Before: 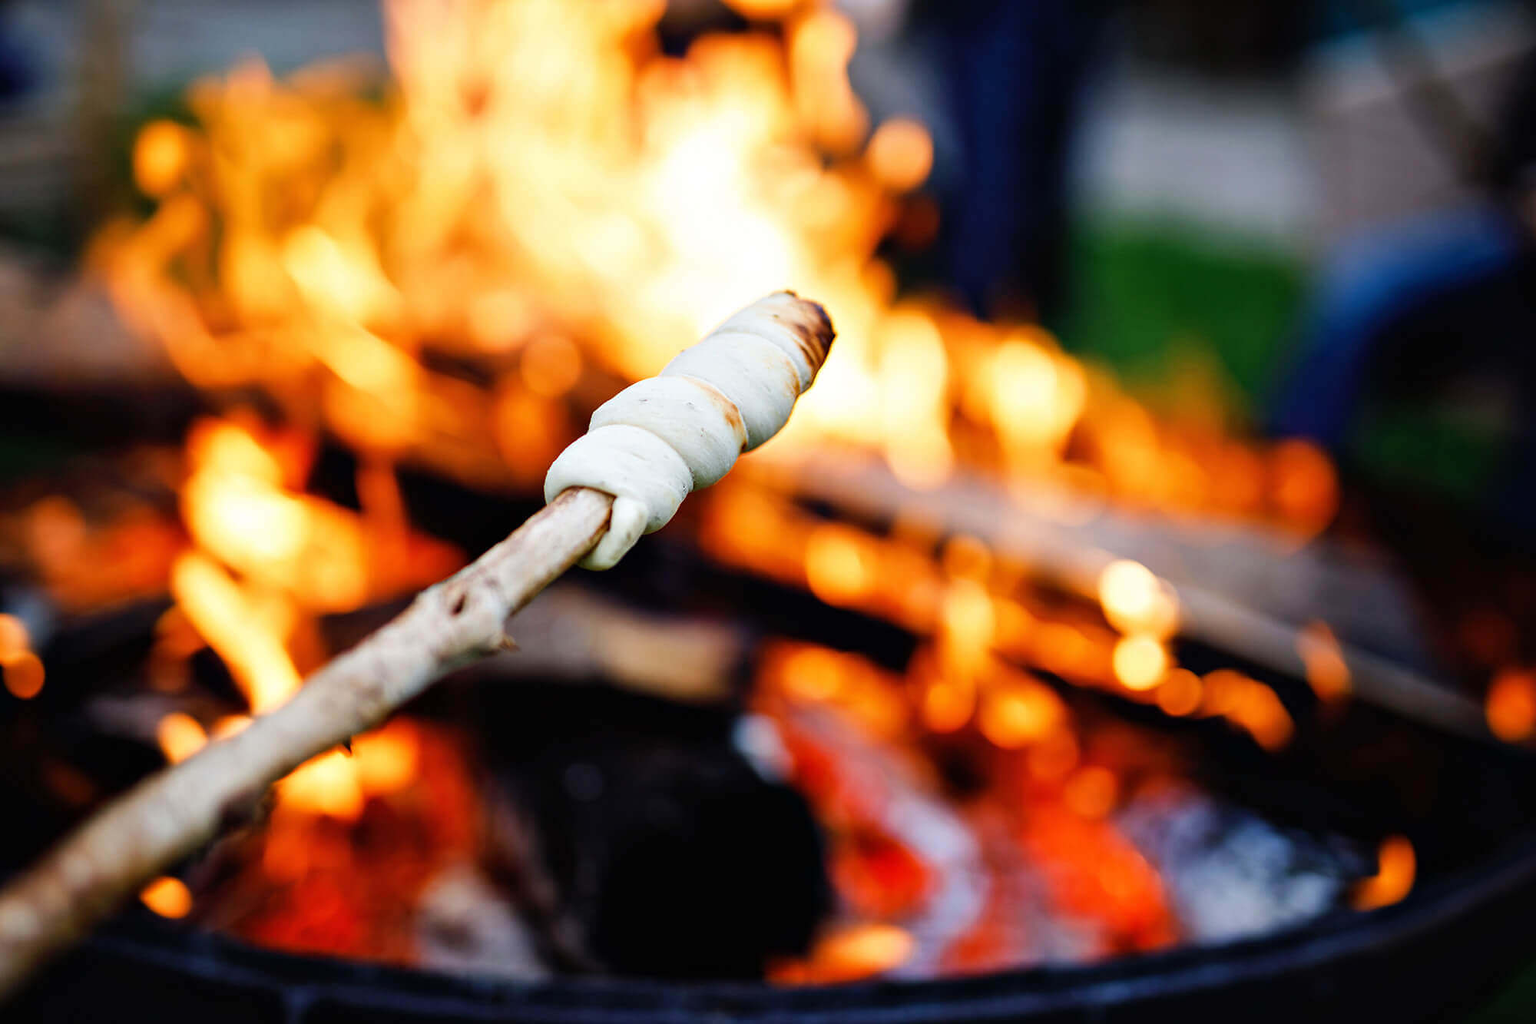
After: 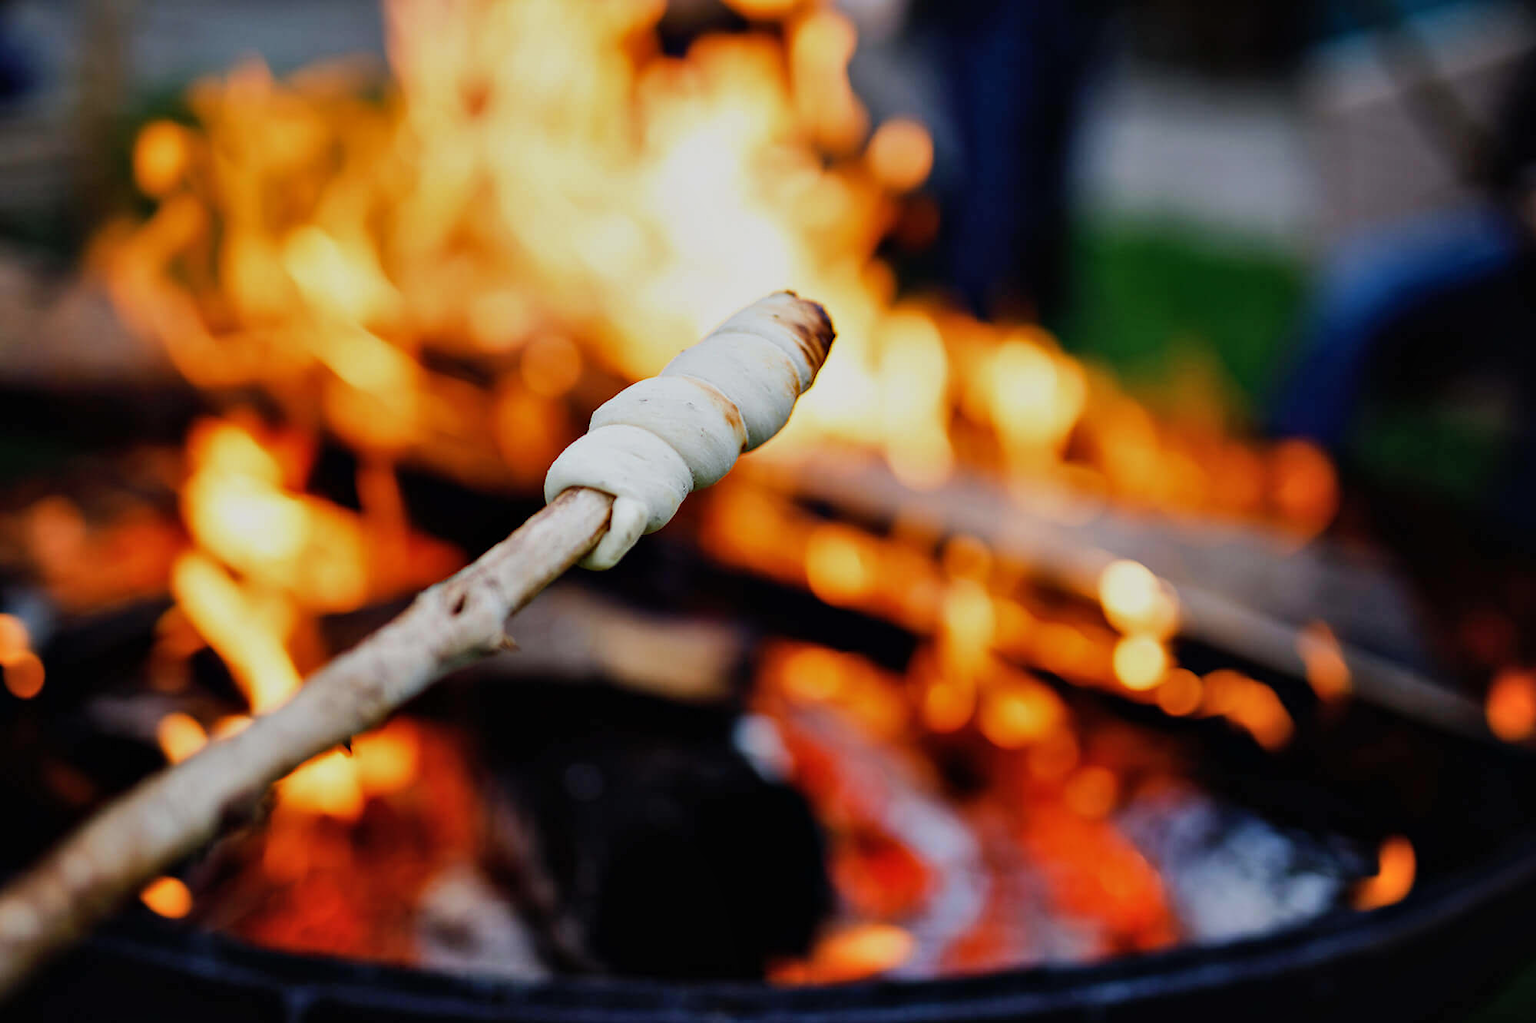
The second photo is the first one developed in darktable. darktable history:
exposure: exposure -0.492 EV, compensate highlight preservation false
shadows and highlights: radius 125.46, shadows 30.51, highlights -30.51, low approximation 0.01, soften with gaussian
